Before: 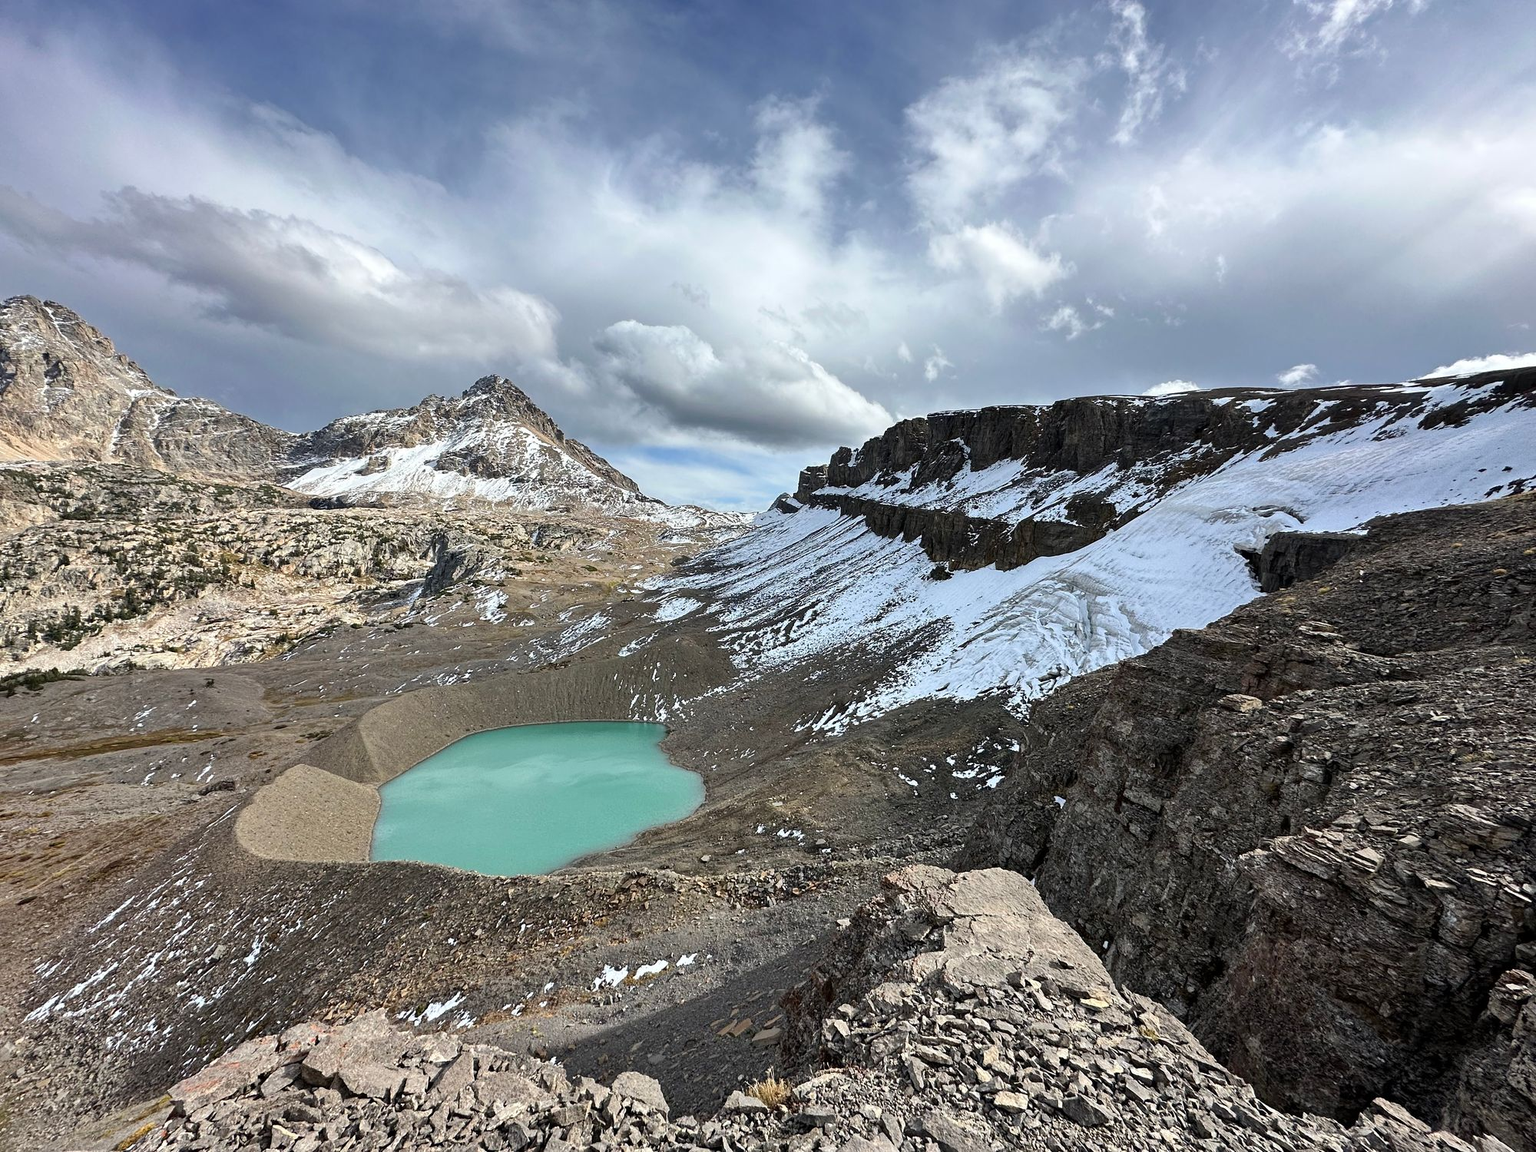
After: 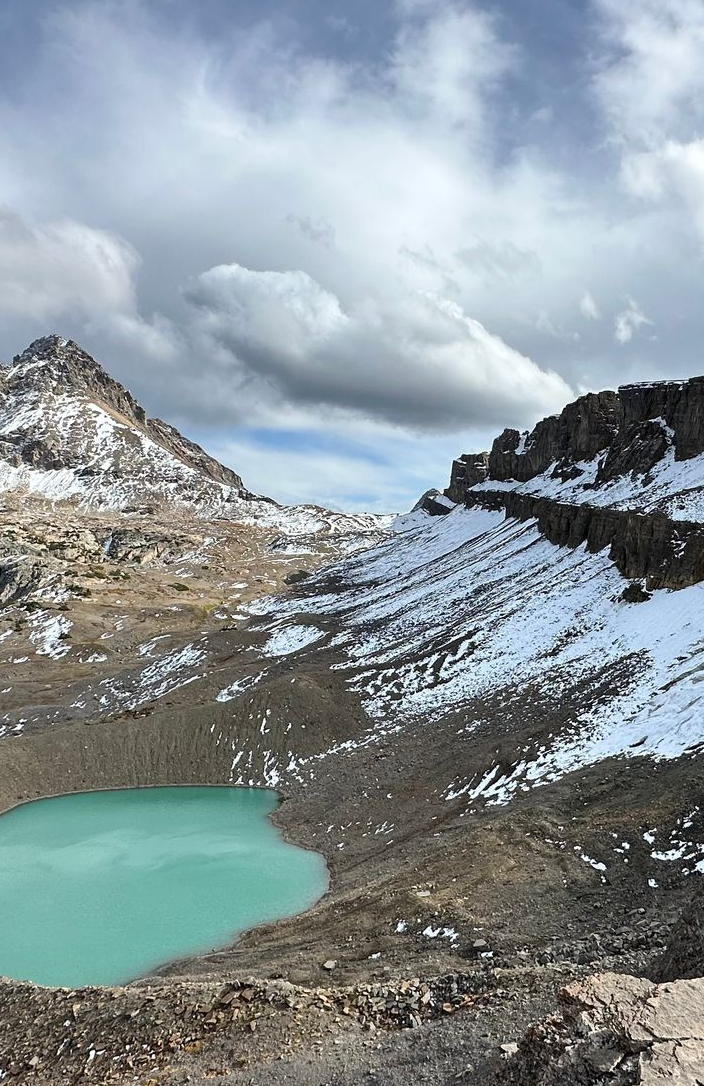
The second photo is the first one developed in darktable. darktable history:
crop and rotate: left 29.476%, top 10.214%, right 35.32%, bottom 17.333%
